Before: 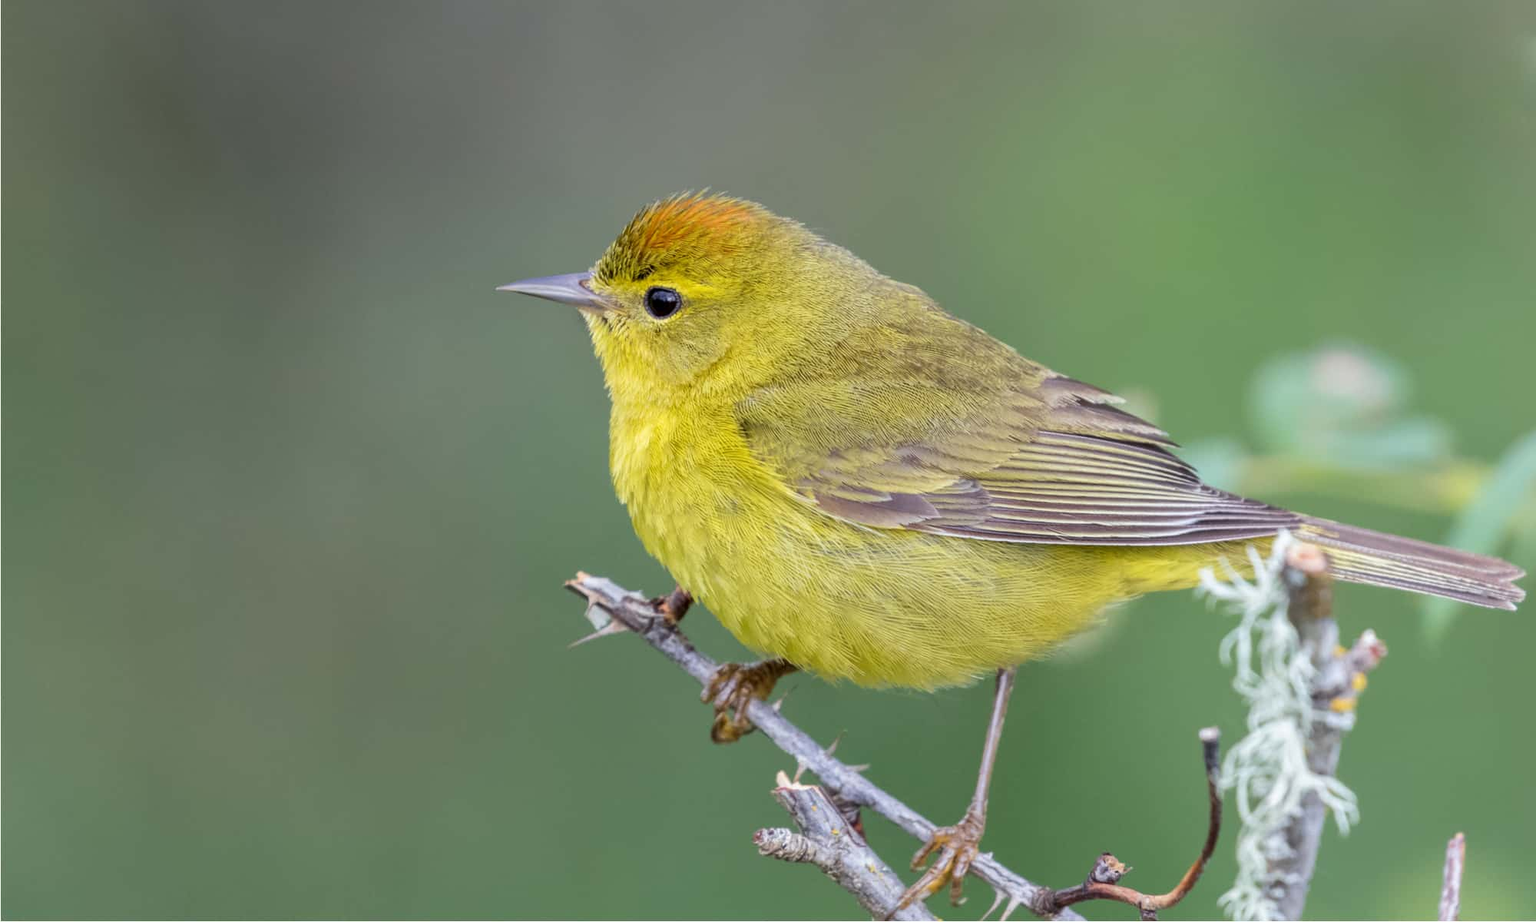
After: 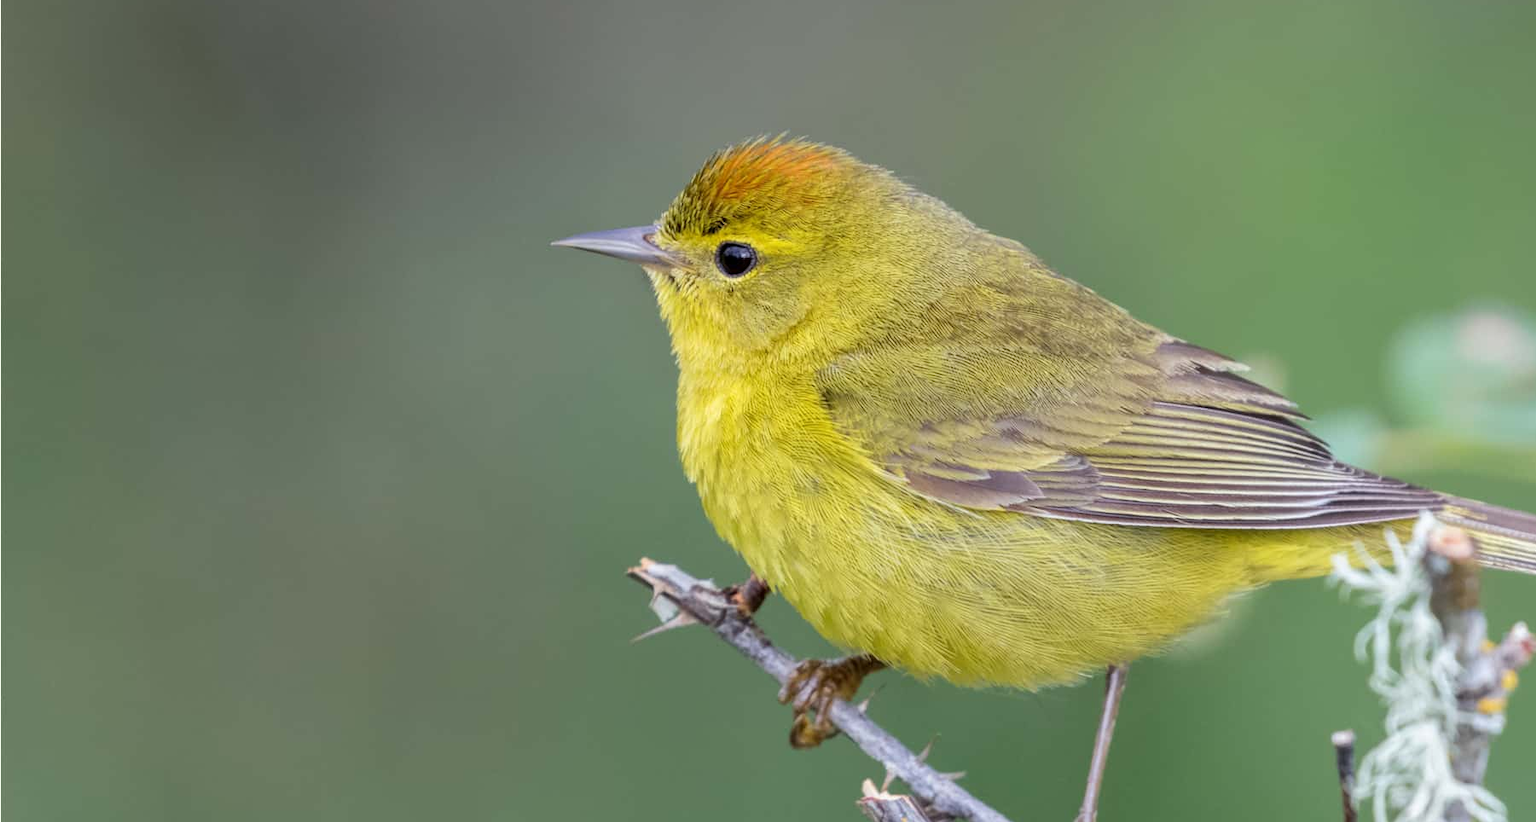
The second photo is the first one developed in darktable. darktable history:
crop: top 7.534%, right 9.901%, bottom 12.062%
